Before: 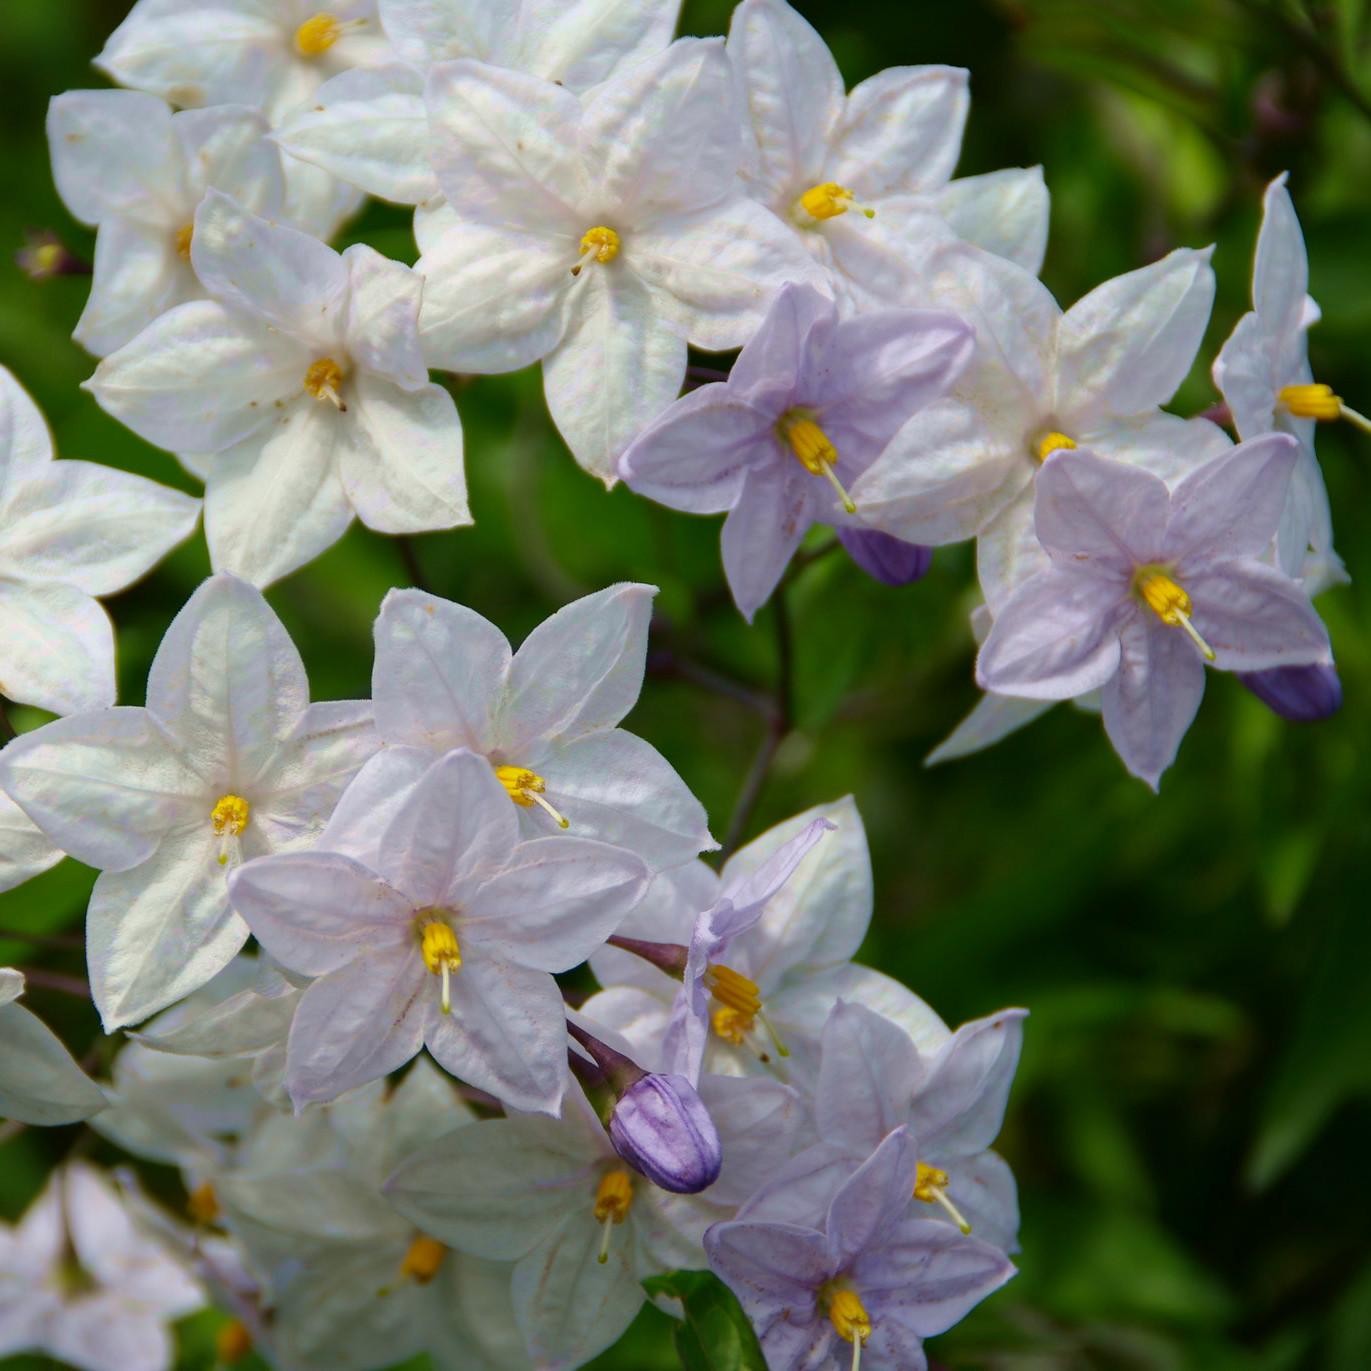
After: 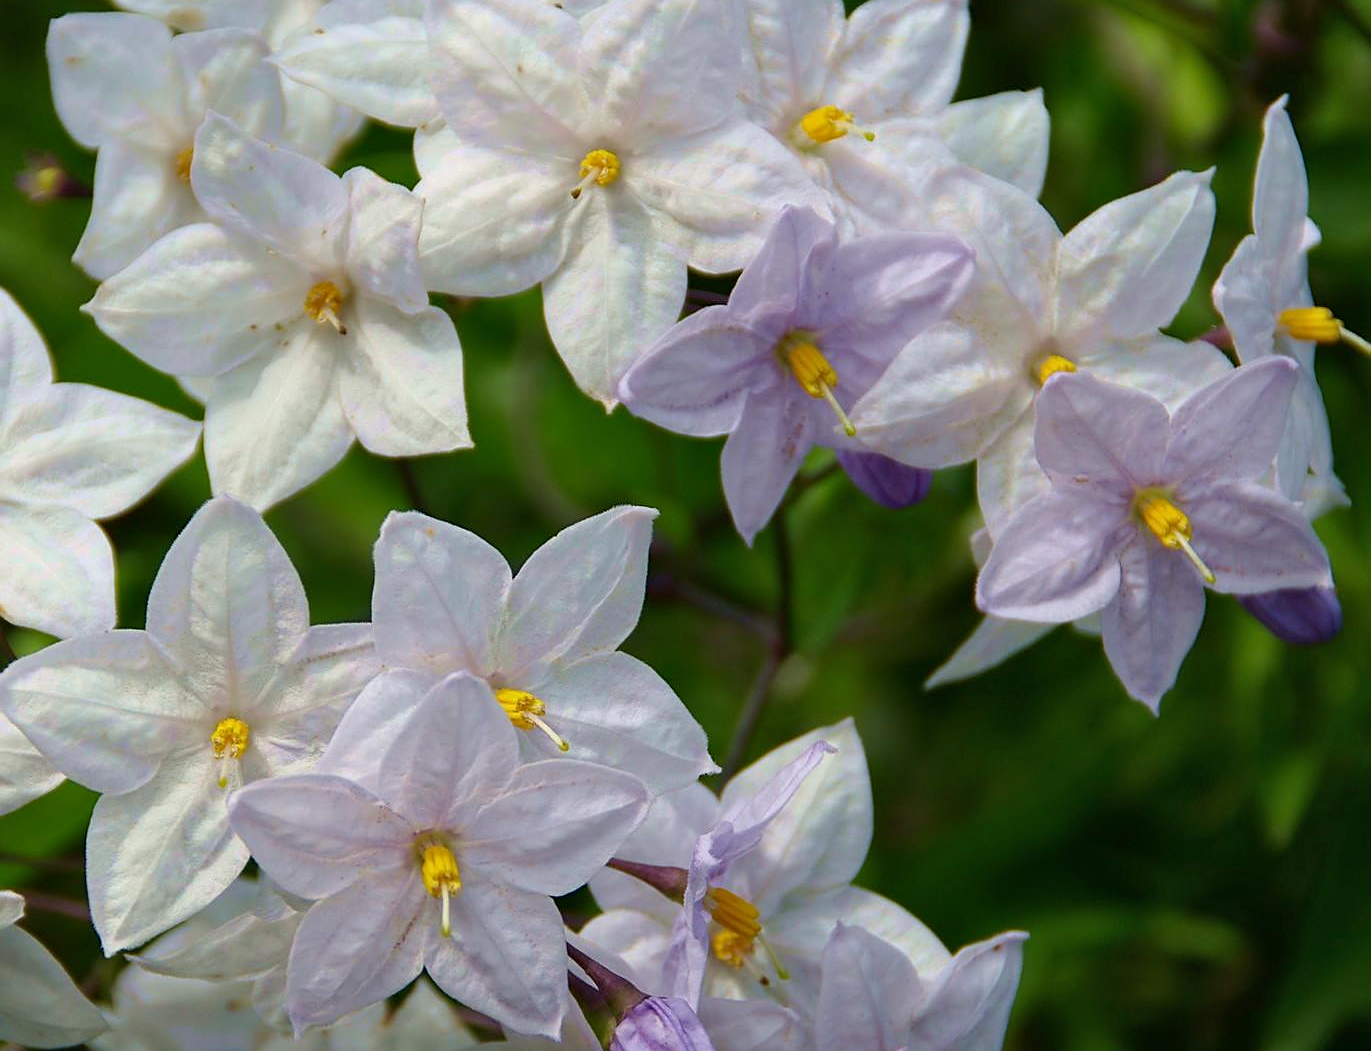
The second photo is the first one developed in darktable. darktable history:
shadows and highlights: shadows 20.55, highlights -20.99, soften with gaussian
sharpen: on, module defaults
crop: top 5.667%, bottom 17.637%
